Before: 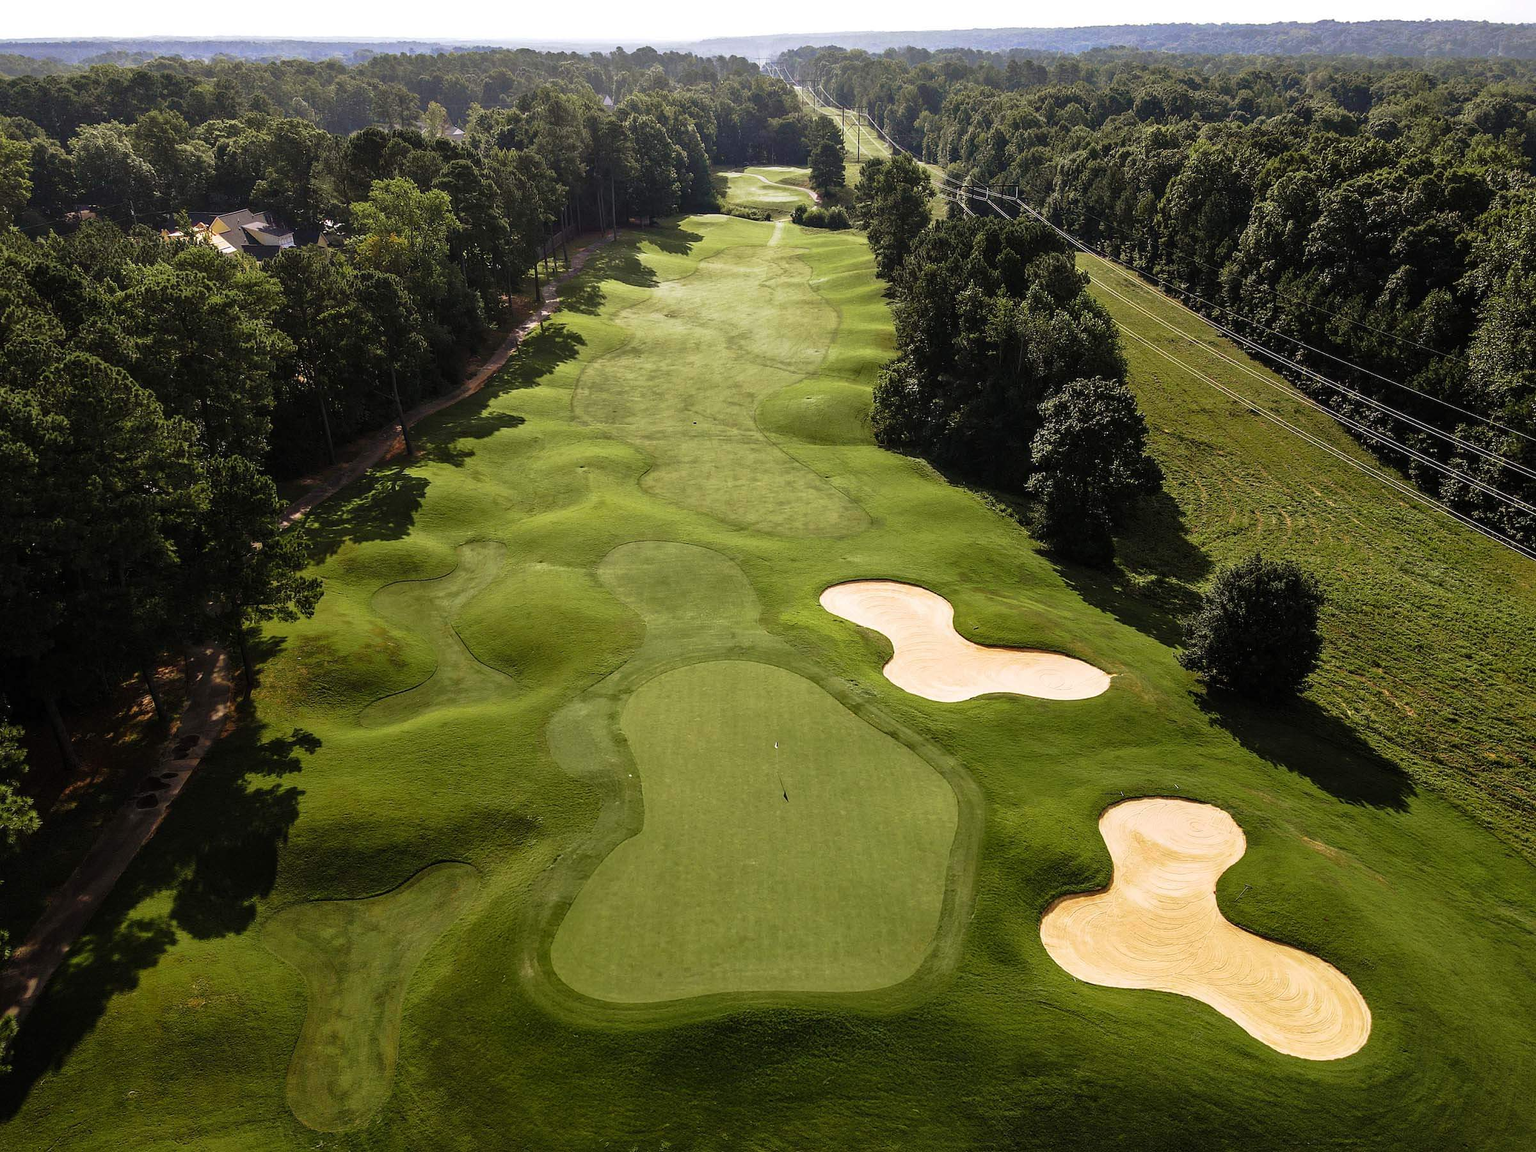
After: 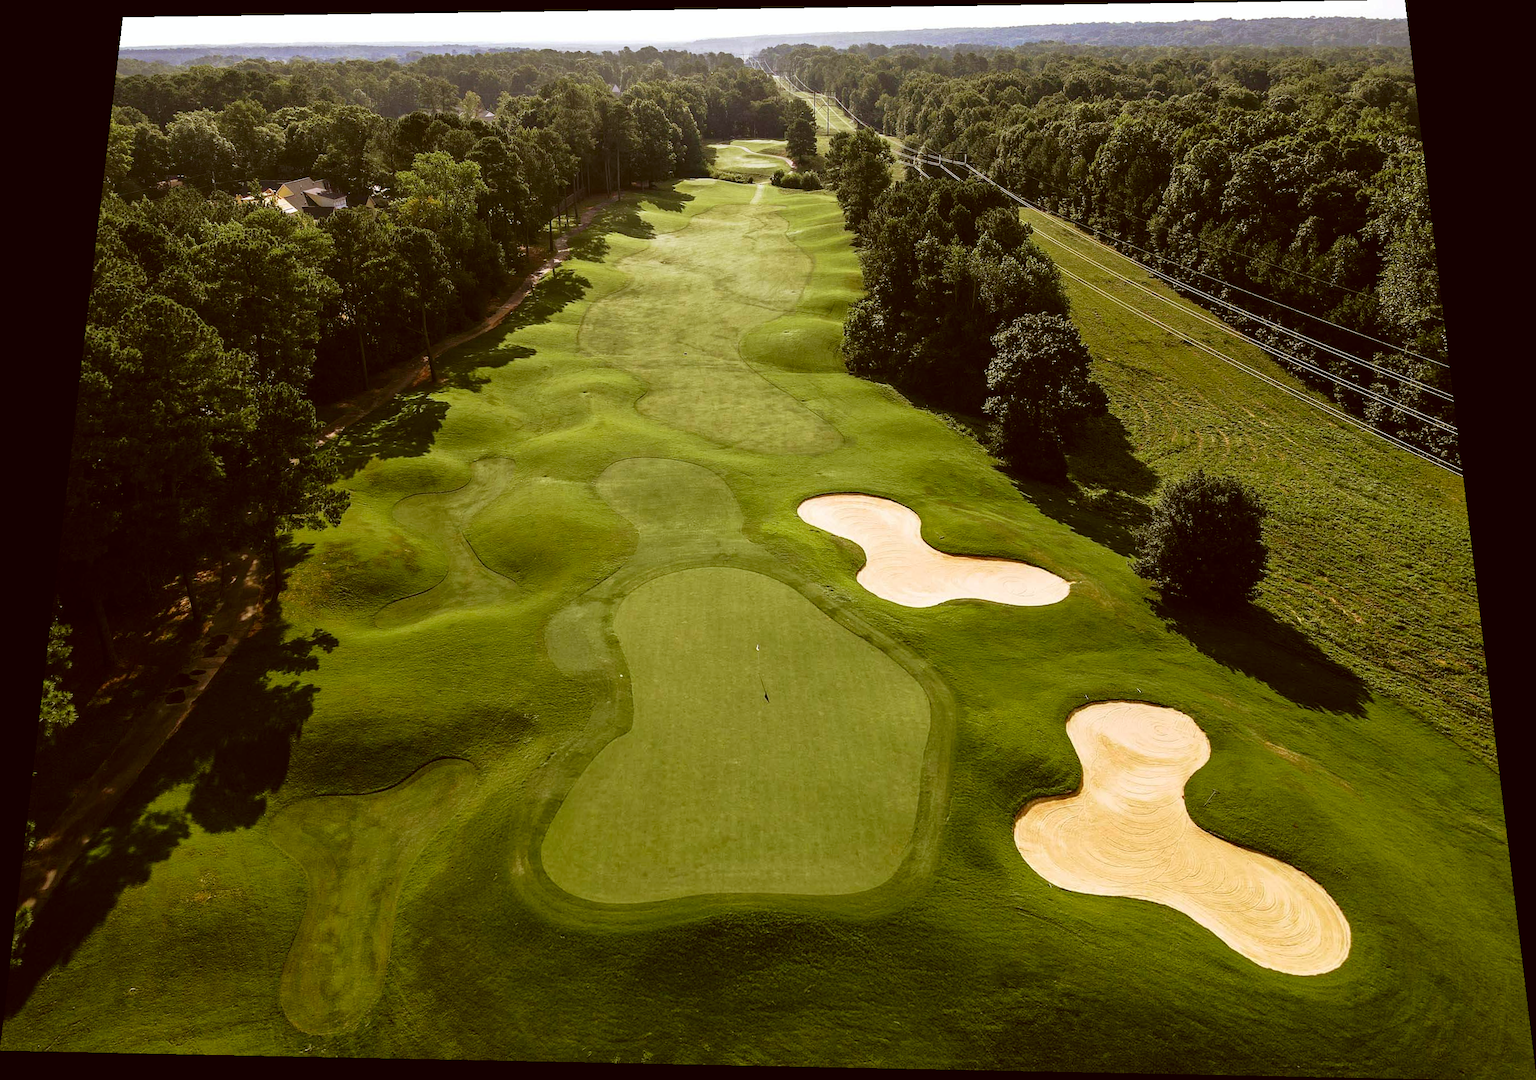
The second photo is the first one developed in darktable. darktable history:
color correction: highlights a* -0.482, highlights b* 0.161, shadows a* 4.66, shadows b* 20.72
rotate and perspective: rotation 0.128°, lens shift (vertical) -0.181, lens shift (horizontal) -0.044, shear 0.001, automatic cropping off
